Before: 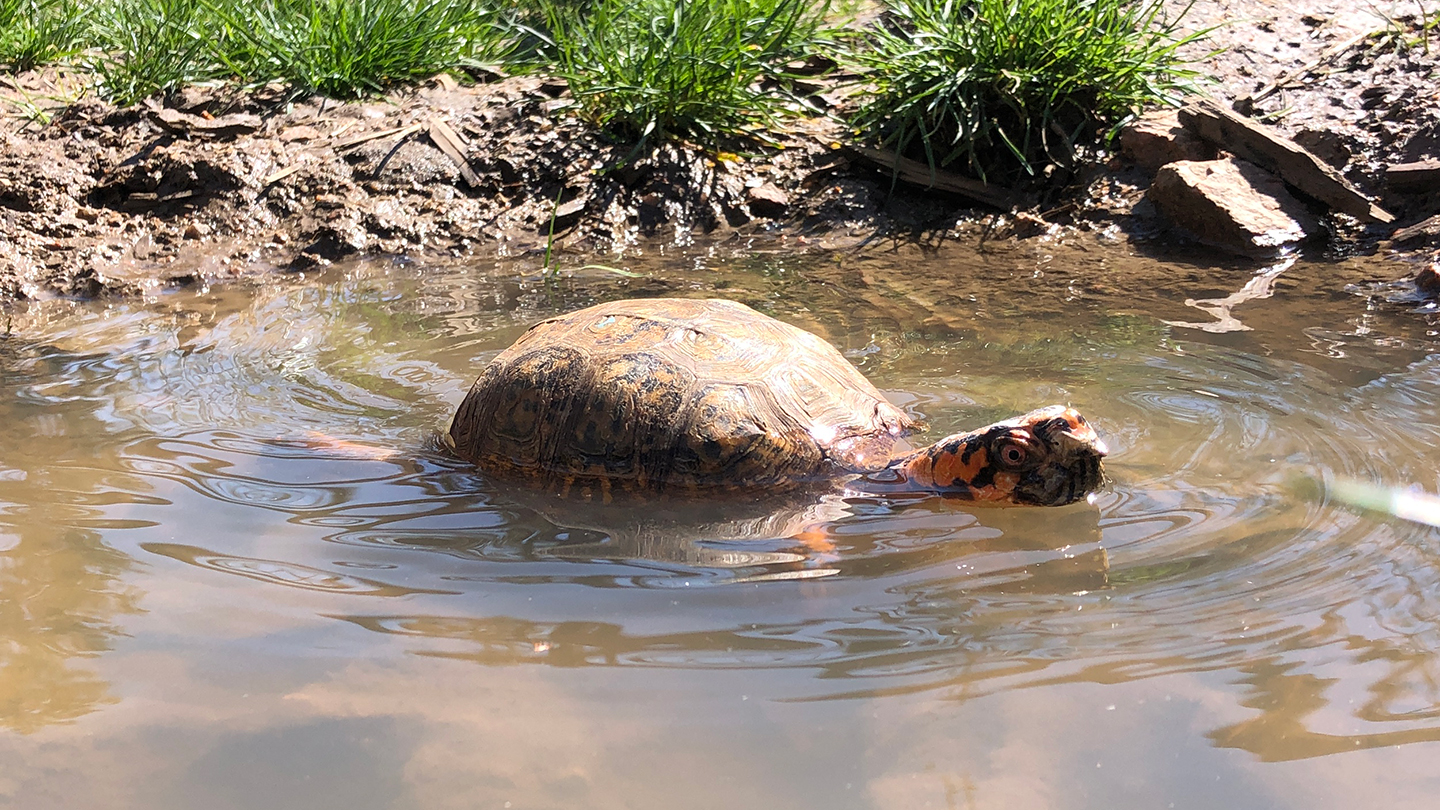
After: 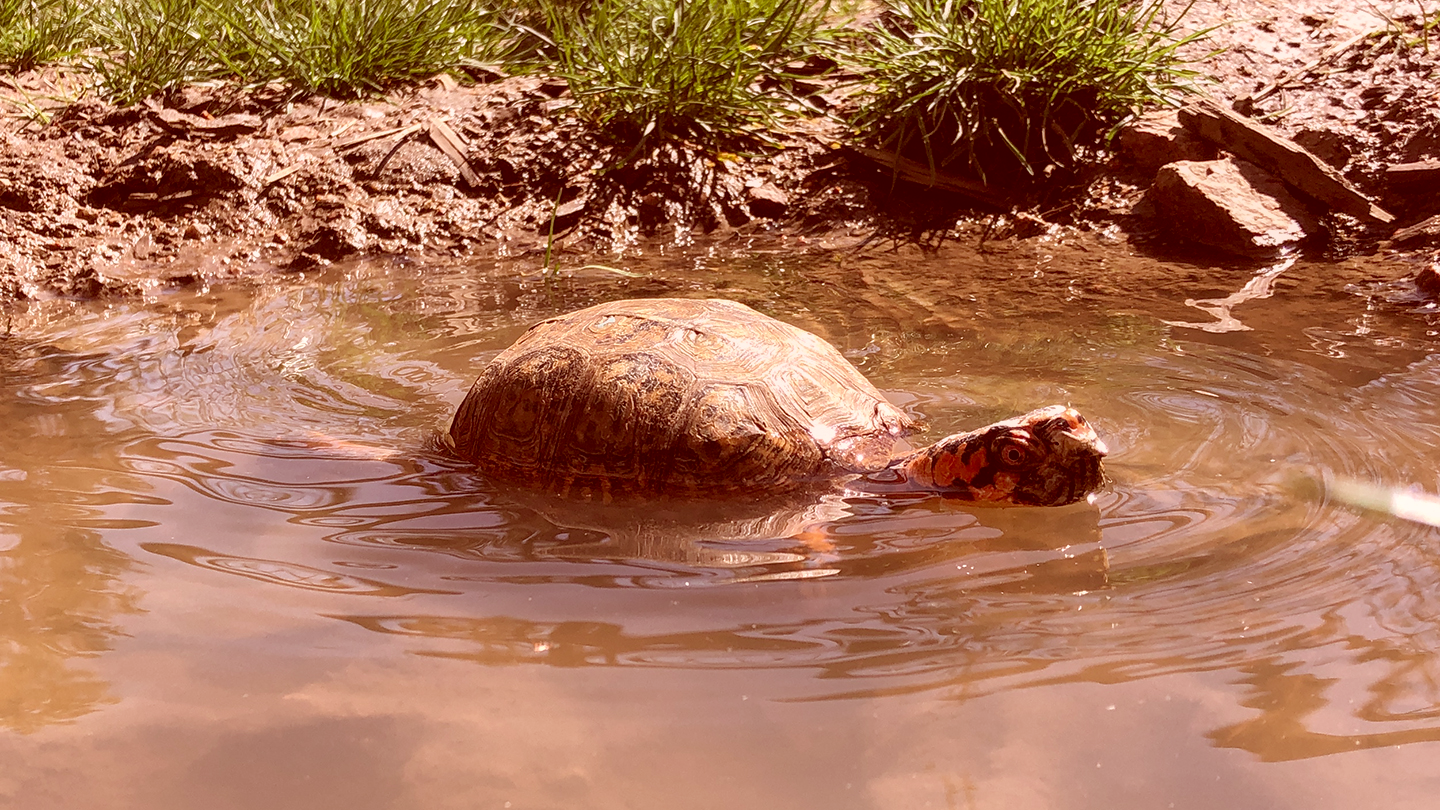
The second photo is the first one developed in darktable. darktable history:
white balance: emerald 1
color correction: highlights a* 9.03, highlights b* 8.71, shadows a* 40, shadows b* 40, saturation 0.8
local contrast: detail 110%
base curve: curves: ch0 [(0, 0) (0.74, 0.67) (1, 1)]
